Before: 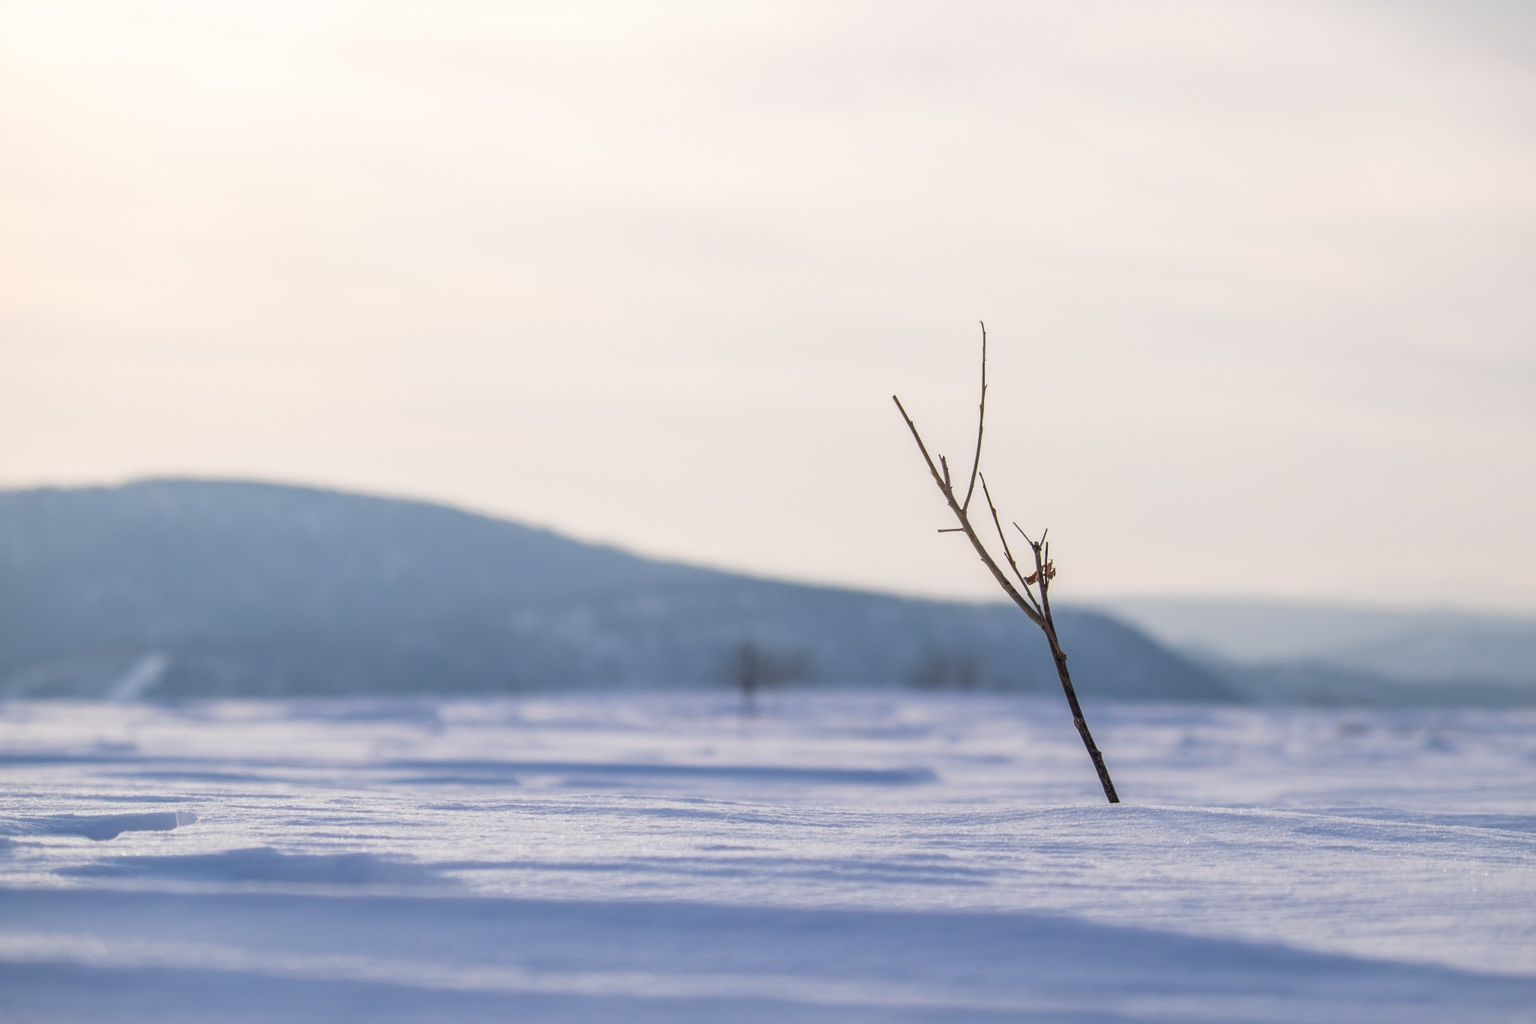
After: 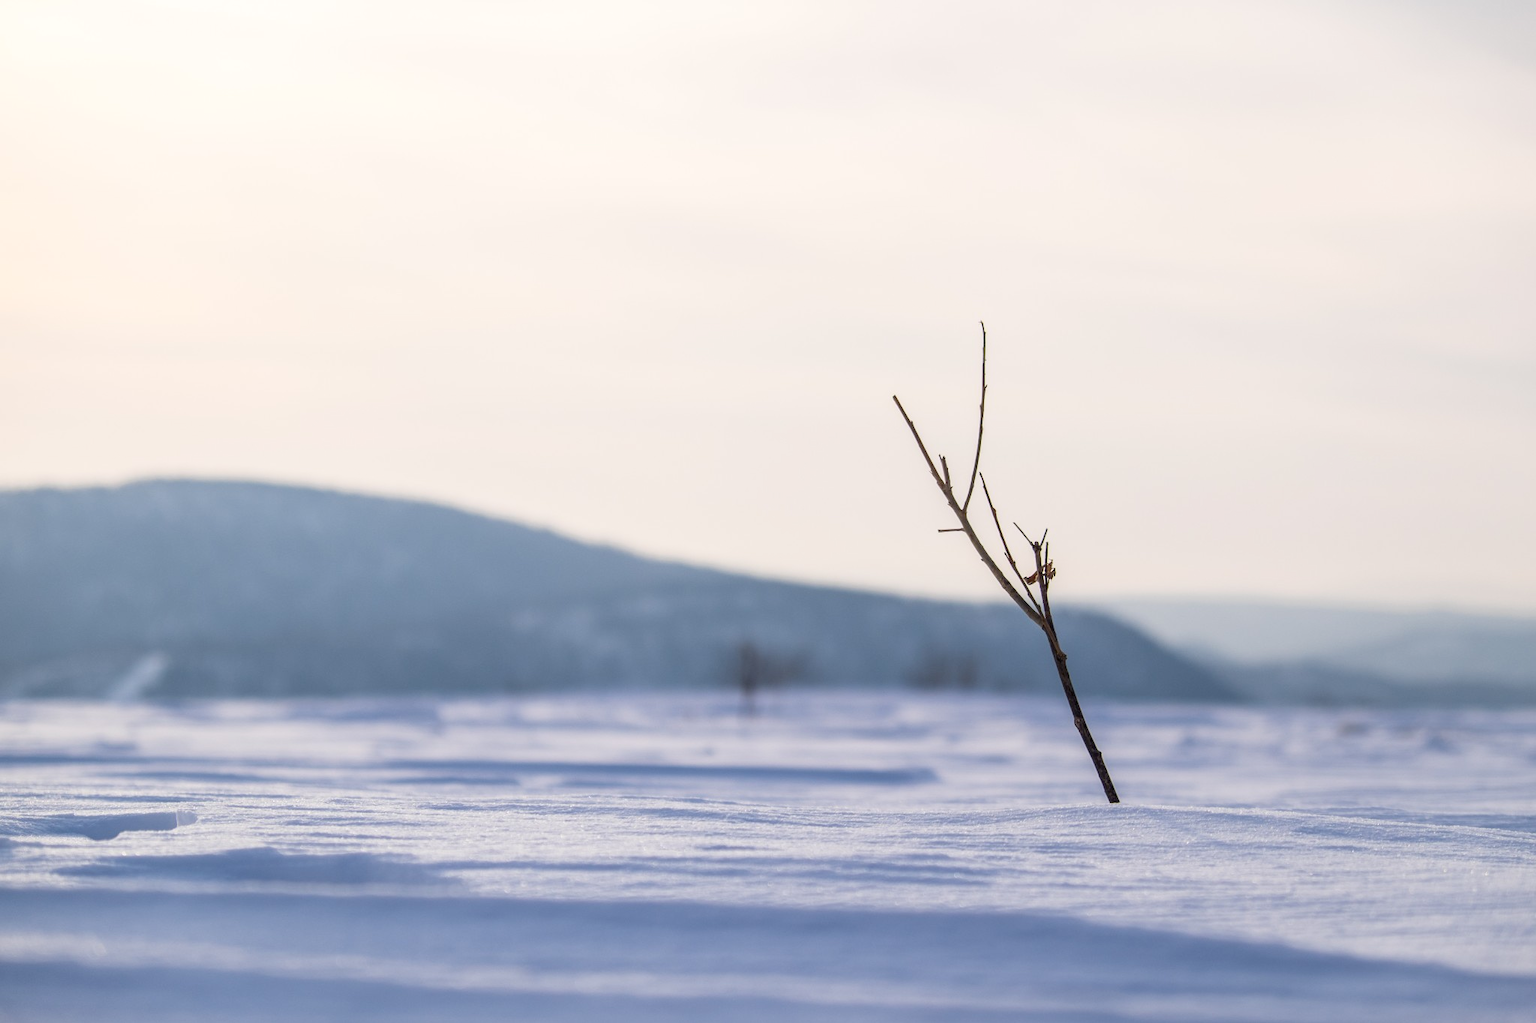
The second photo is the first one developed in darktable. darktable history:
tone curve: curves: ch0 [(0, 0) (0.08, 0.06) (0.17, 0.14) (0.5, 0.5) (0.83, 0.86) (0.92, 0.94) (1, 1)], color space Lab, independent channels, preserve colors none
